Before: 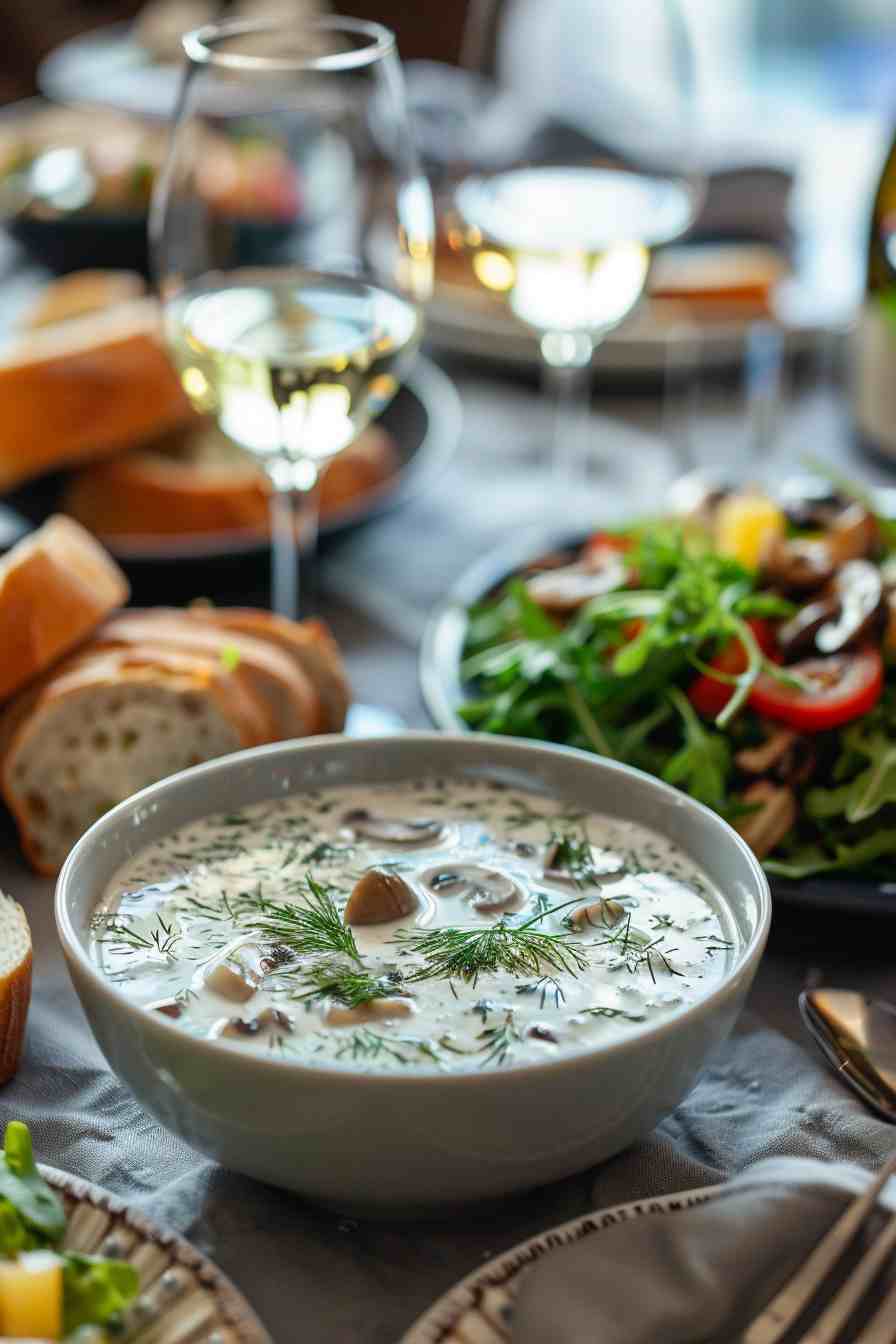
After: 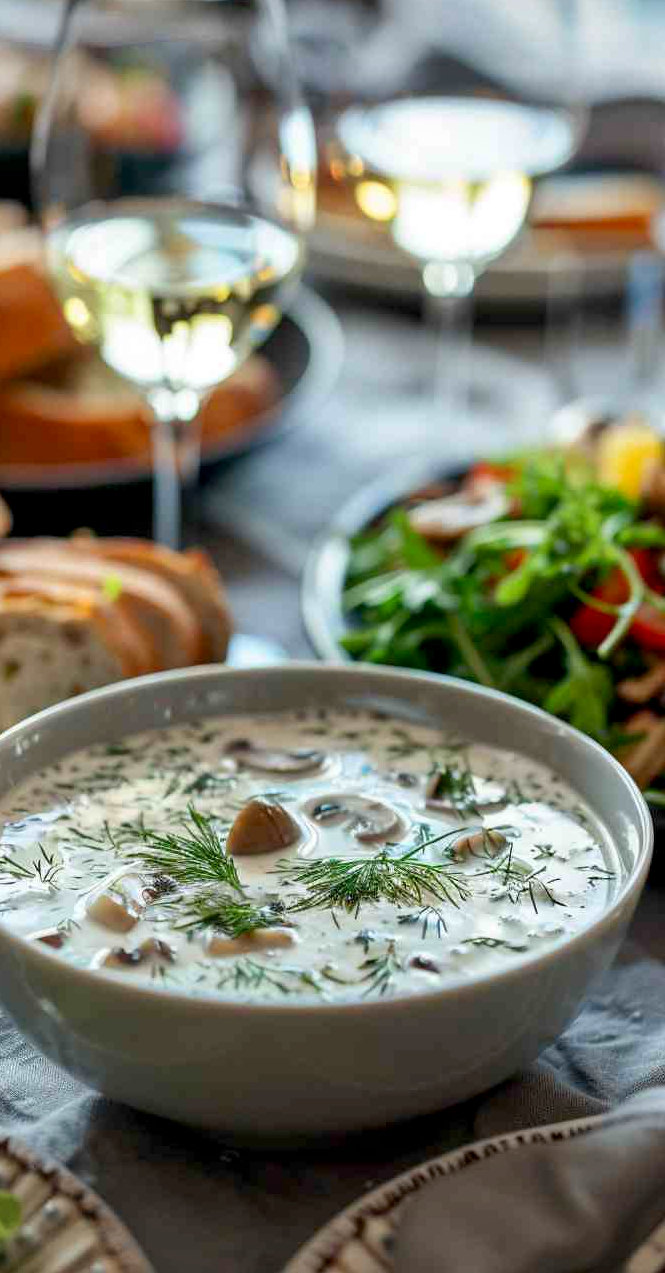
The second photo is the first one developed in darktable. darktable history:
vignetting: fall-off radius 81.91%, center (0, 0.005)
crop and rotate: left 13.18%, top 5.234%, right 12.558%
exposure: black level correction 0.005, exposure 0.016 EV, compensate exposure bias true, compensate highlight preservation false
